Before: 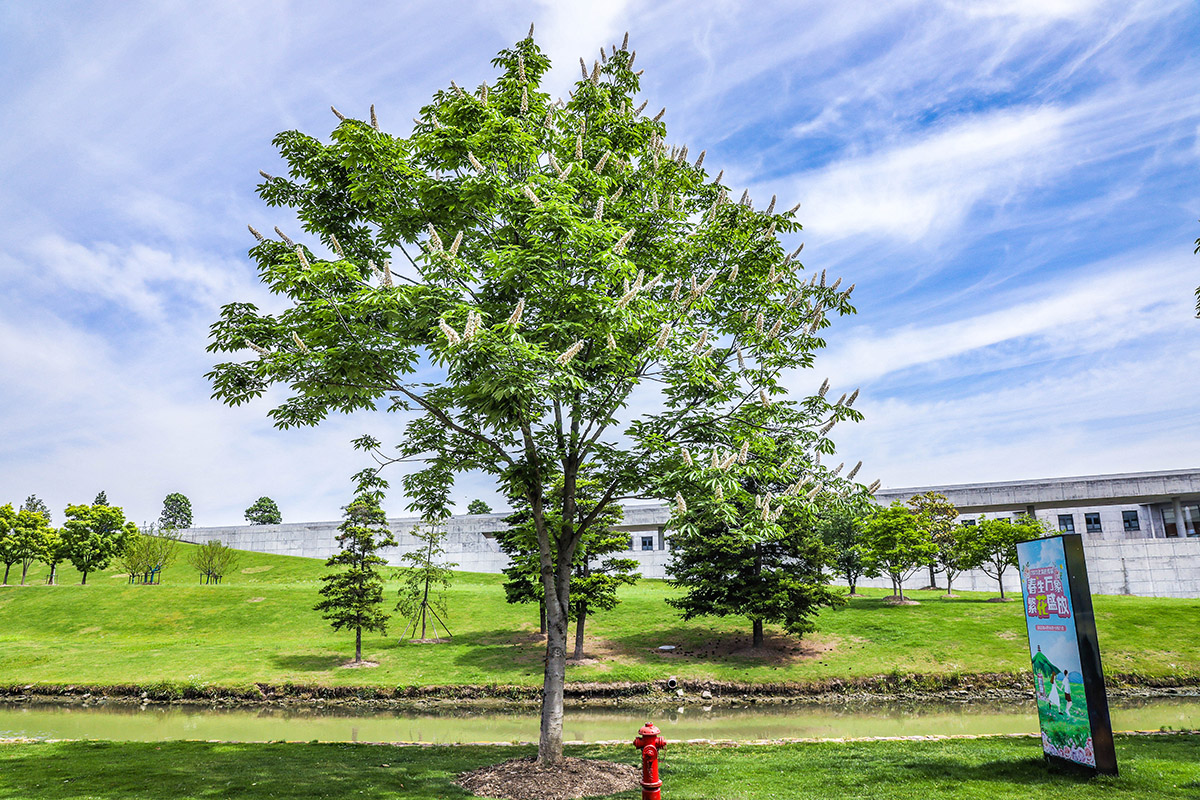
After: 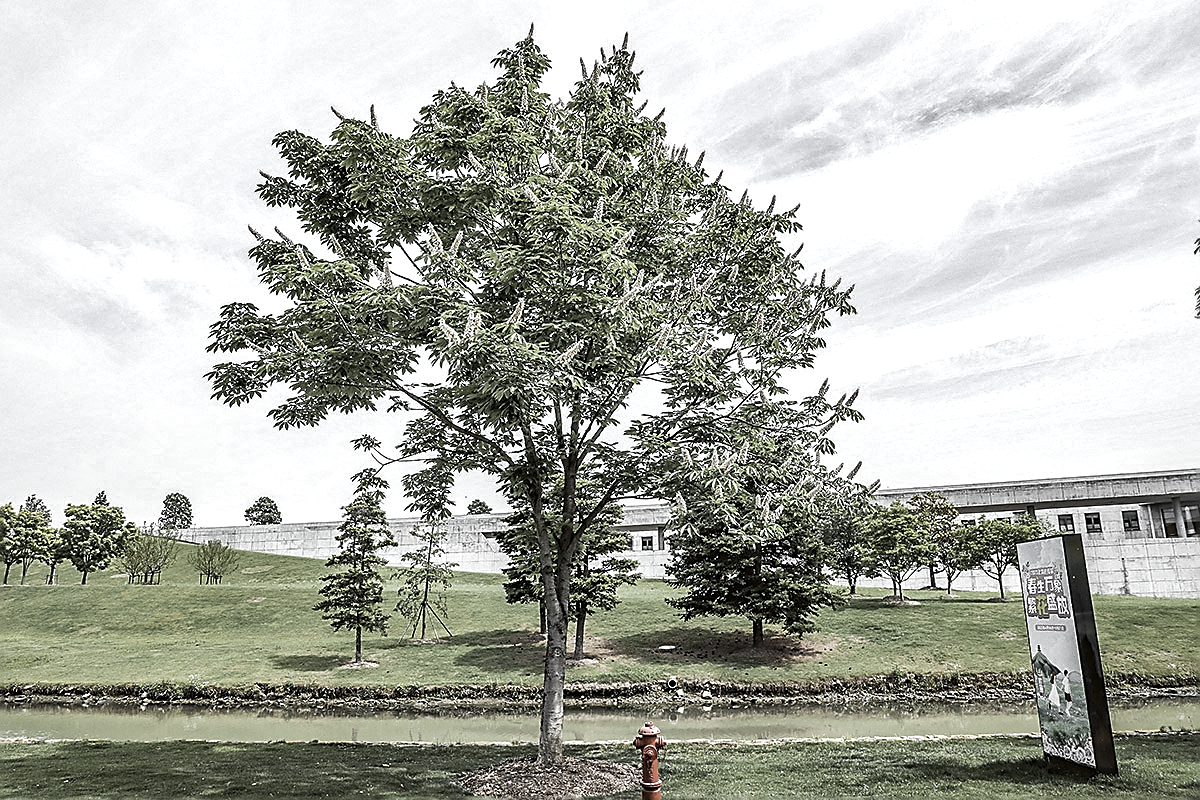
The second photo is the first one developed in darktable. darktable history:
sharpen: radius 1.4, amount 1.25, threshold 0.7
local contrast: mode bilateral grid, contrast 25, coarseness 60, detail 151%, midtone range 0.2
color balance: lift [1.004, 1.002, 1.002, 0.998], gamma [1, 1.007, 1.002, 0.993], gain [1, 0.977, 1.013, 1.023], contrast -3.64%
color zones: curves: ch0 [(0, 0.613) (0.01, 0.613) (0.245, 0.448) (0.498, 0.529) (0.642, 0.665) (0.879, 0.777) (0.99, 0.613)]; ch1 [(0, 0.035) (0.121, 0.189) (0.259, 0.197) (0.415, 0.061) (0.589, 0.022) (0.732, 0.022) (0.857, 0.026) (0.991, 0.053)]
